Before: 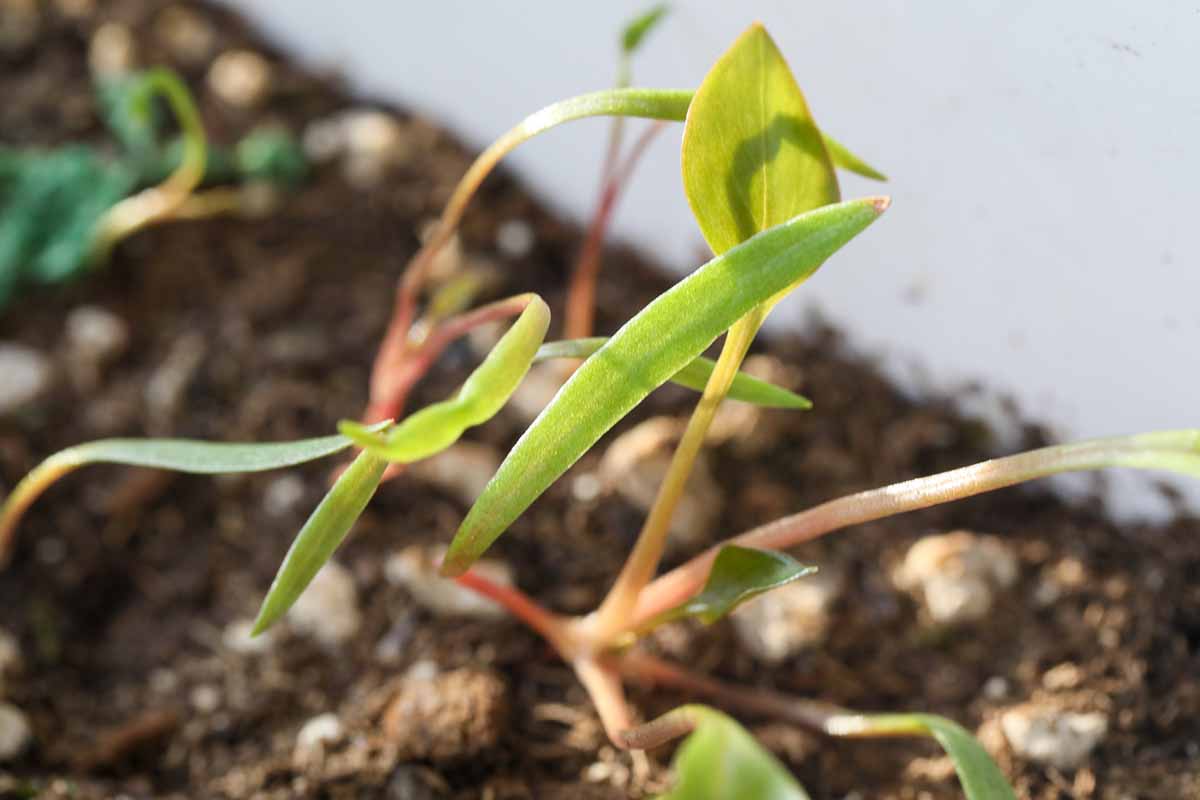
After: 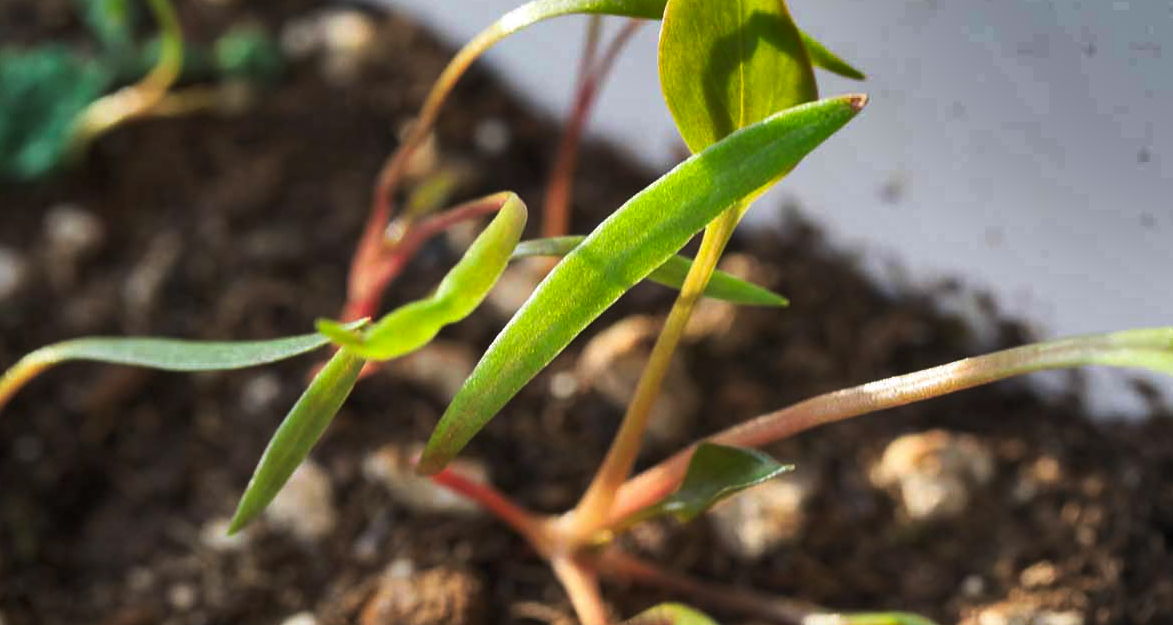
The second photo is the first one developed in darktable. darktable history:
crop and rotate: left 1.954%, top 12.809%, right 0.253%, bottom 9.036%
shadows and highlights: shadows 20.9, highlights -81.82, soften with gaussian
tone curve: curves: ch0 [(0, 0) (0.536, 0.402) (1, 1)], preserve colors none
